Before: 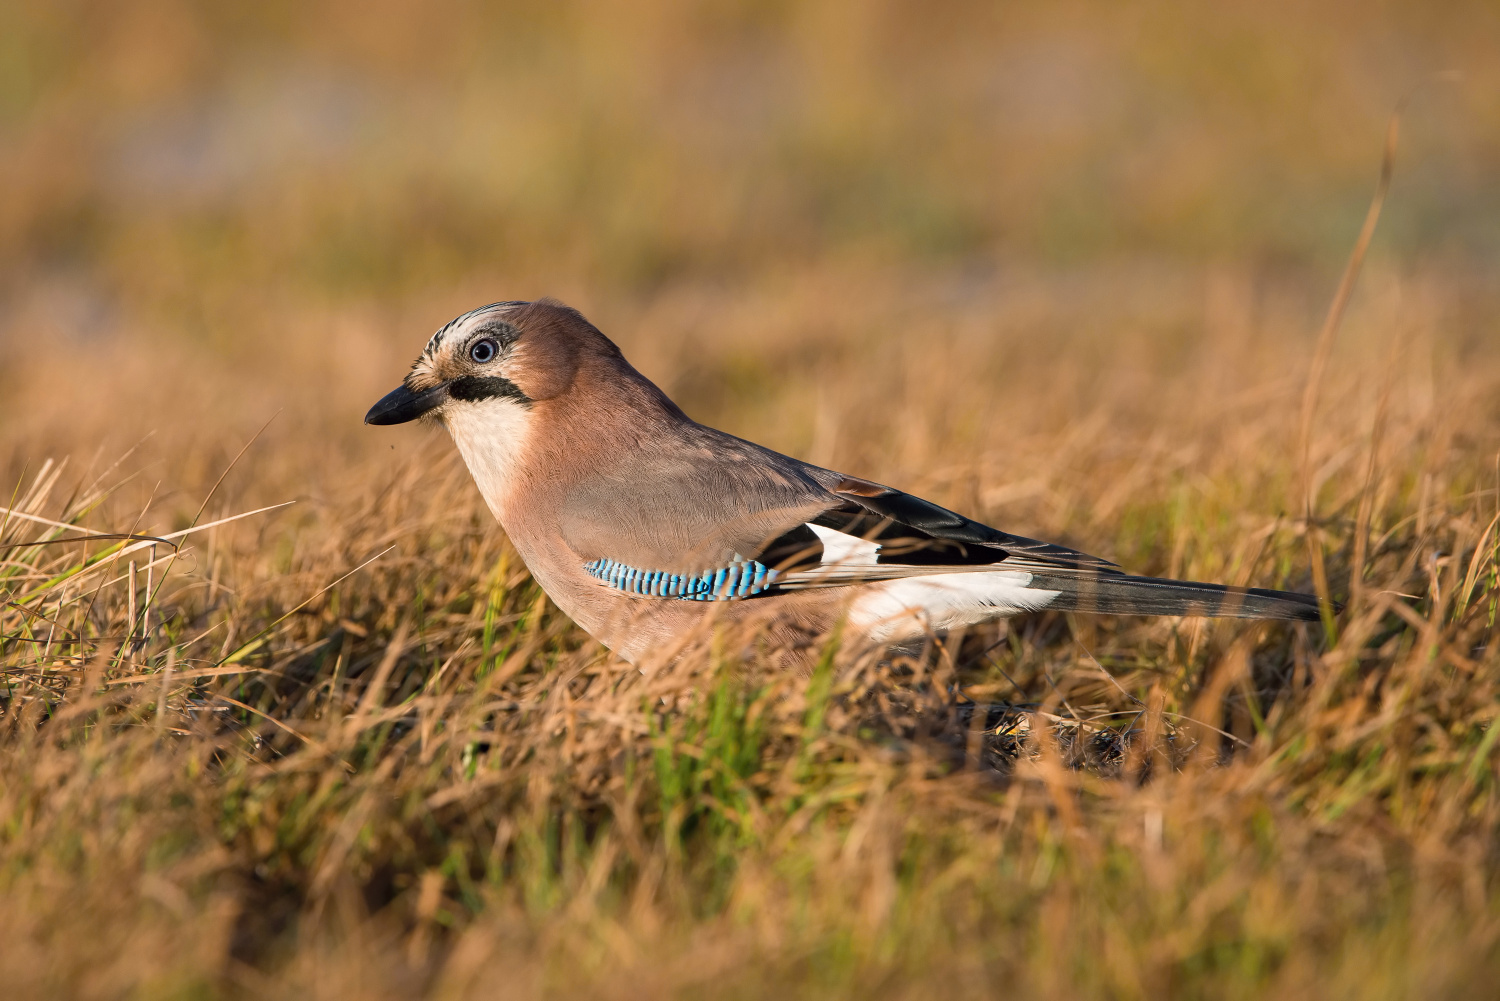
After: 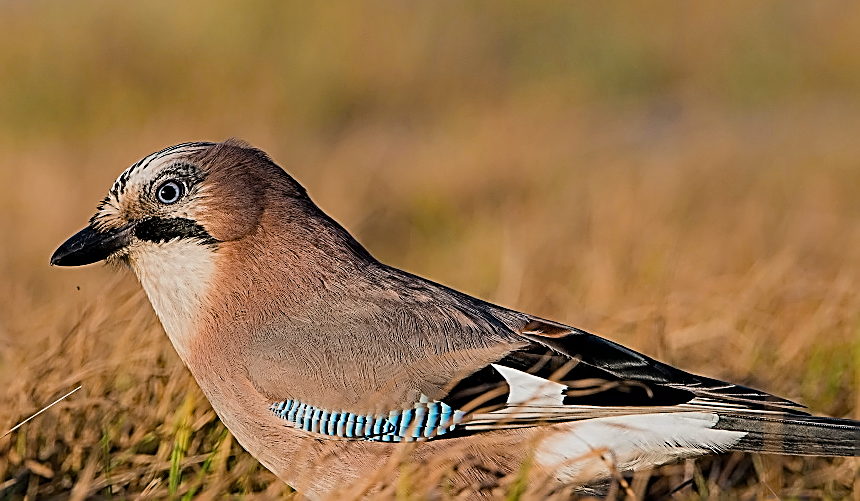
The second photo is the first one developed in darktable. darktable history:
haze removal: compatibility mode true, adaptive false
filmic rgb: black relative exposure -5.72 EV, white relative exposure 3.39 EV, hardness 3.65, preserve chrominance max RGB, color science v6 (2022), contrast in shadows safe, contrast in highlights safe
sharpen: amount 1.852
crop: left 20.934%, top 15.887%, right 21.684%, bottom 33.988%
